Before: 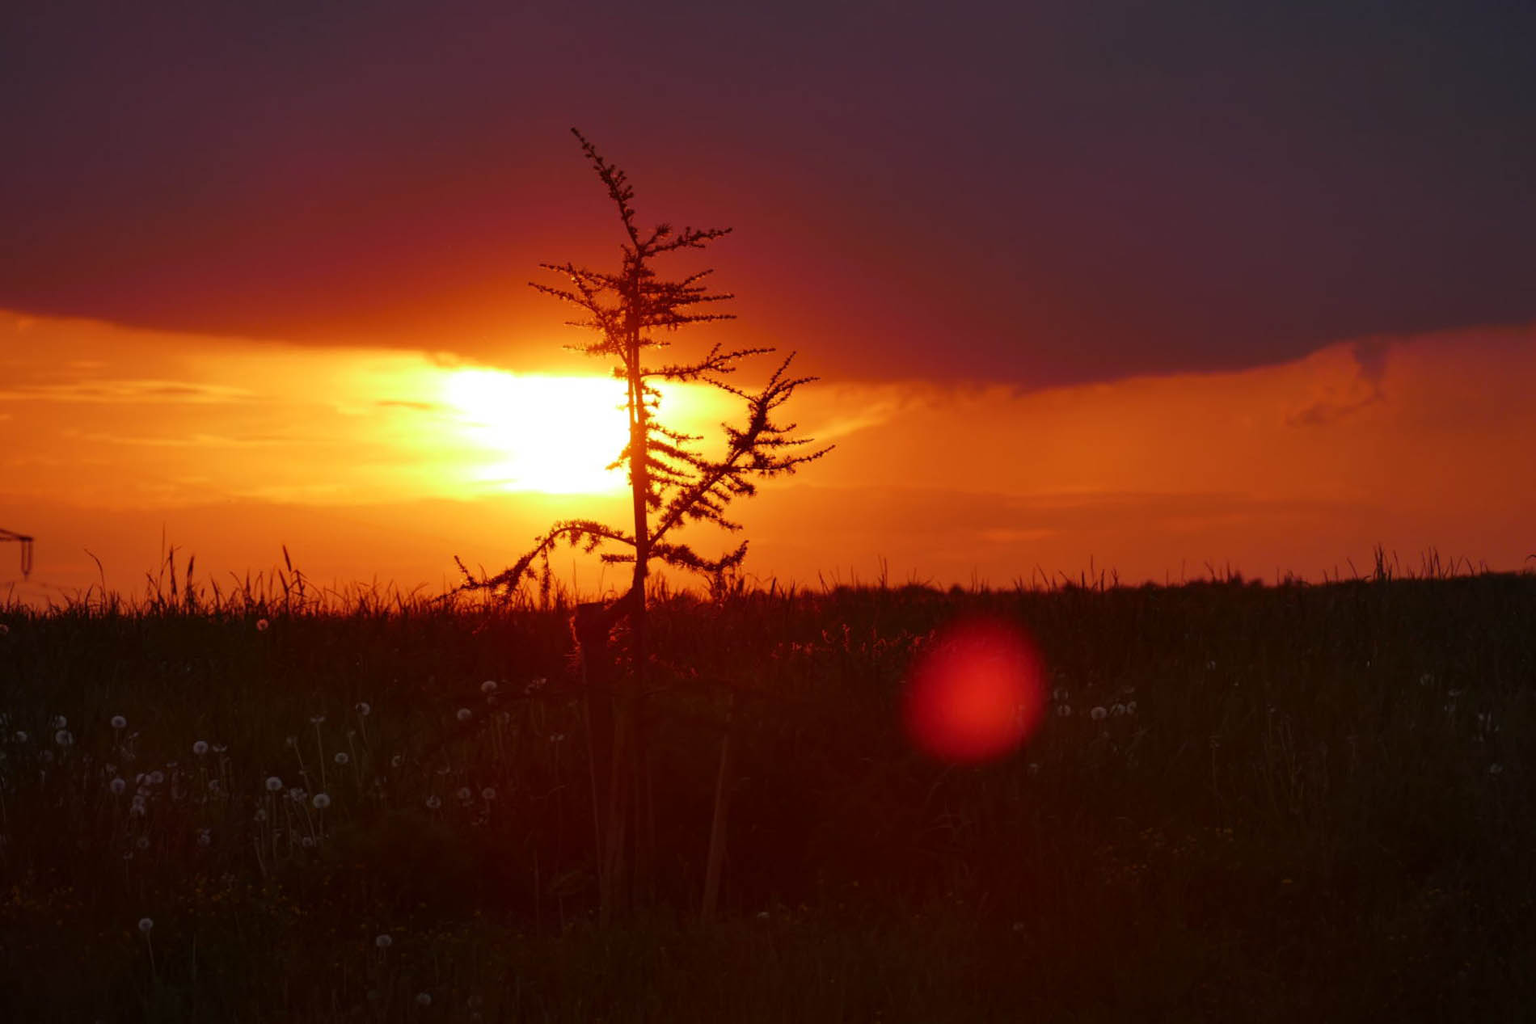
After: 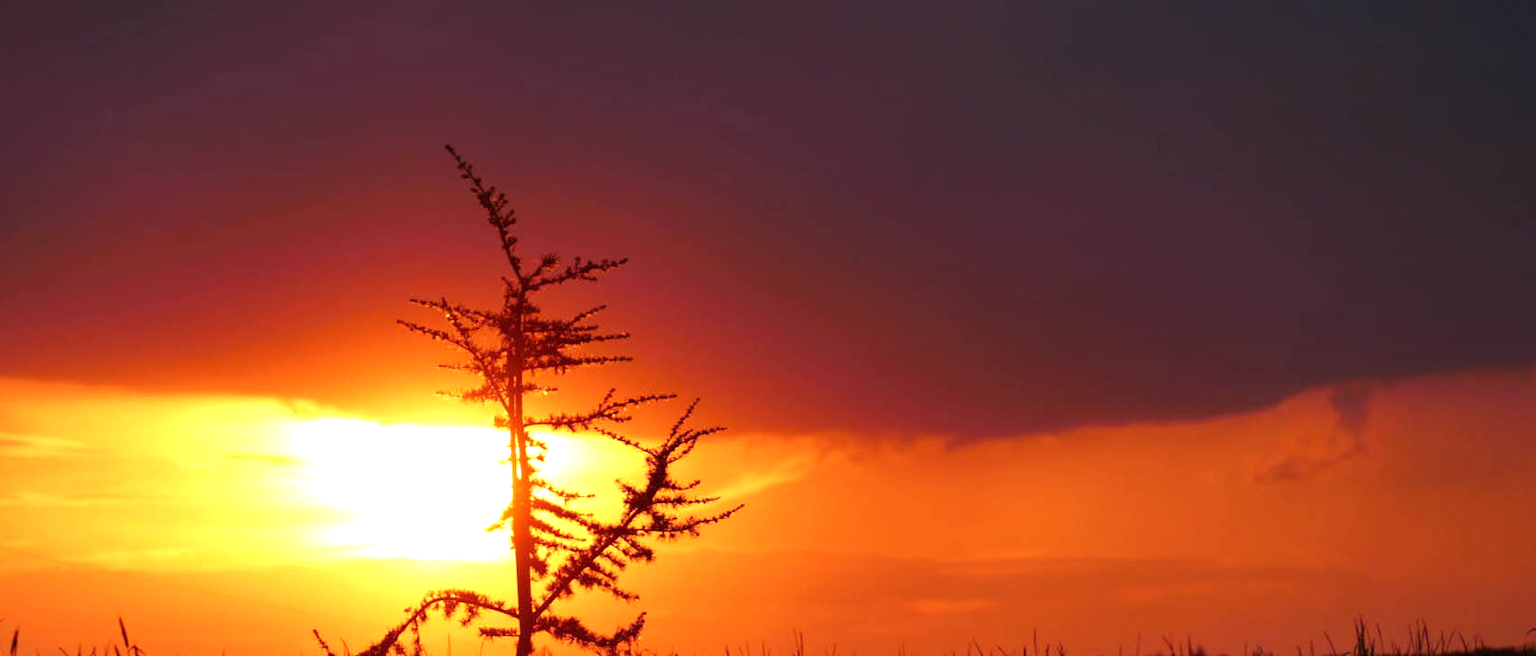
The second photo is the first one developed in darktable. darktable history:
crop and rotate: left 11.681%, bottom 43.337%
tone equalizer: -8 EV -0.738 EV, -7 EV -0.73 EV, -6 EV -0.586 EV, -5 EV -0.417 EV, -3 EV 0.365 EV, -2 EV 0.6 EV, -1 EV 0.688 EV, +0 EV 0.741 EV
